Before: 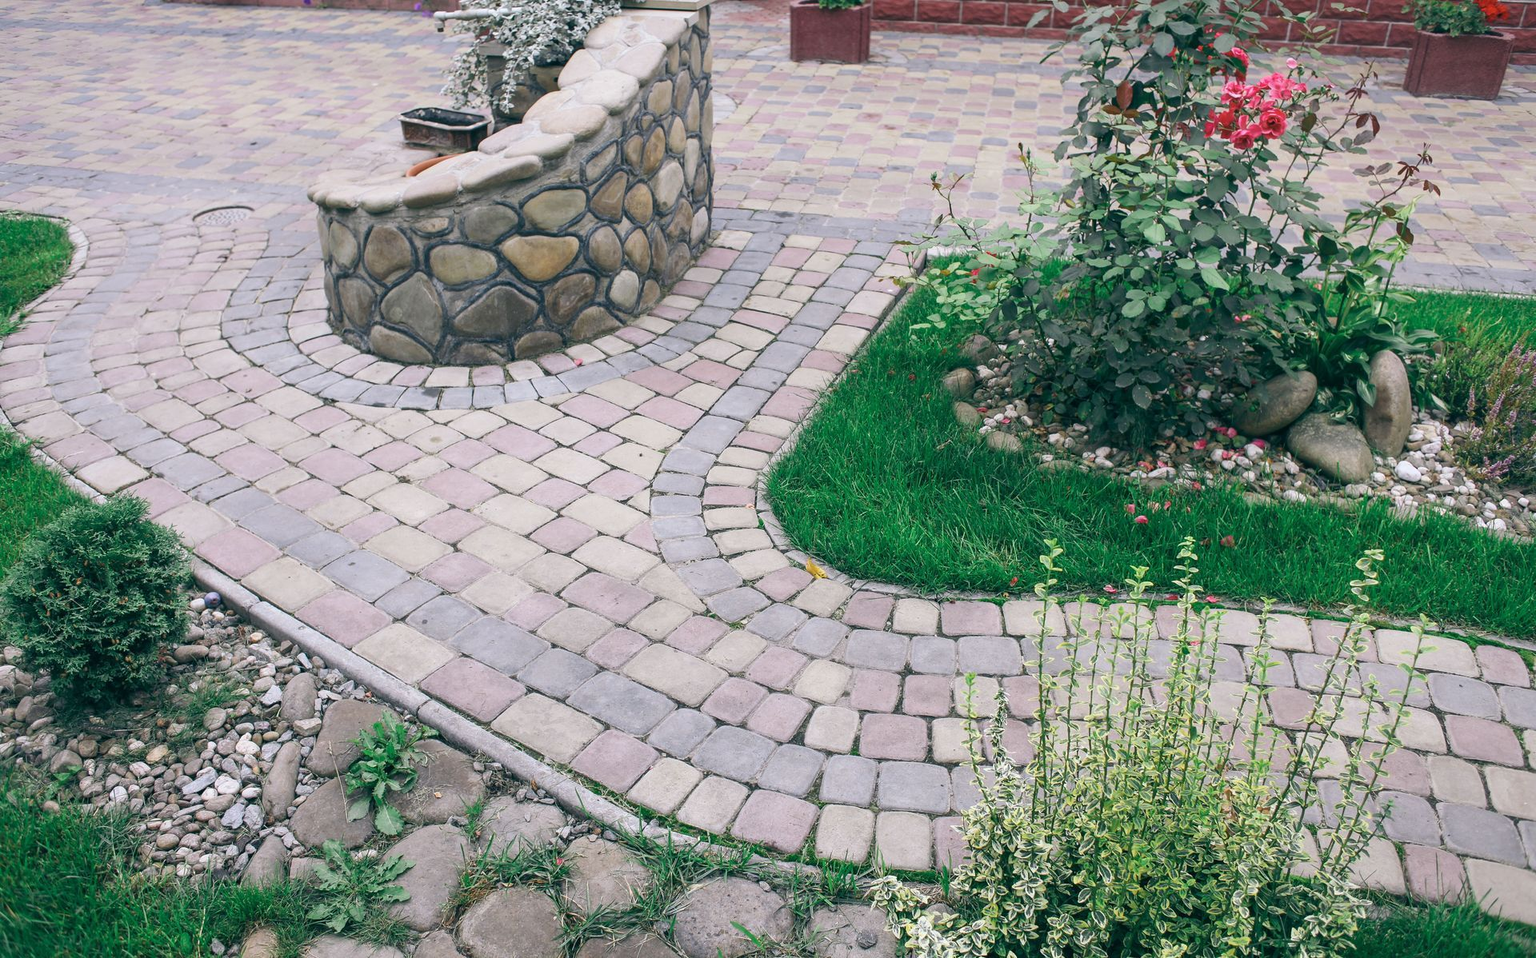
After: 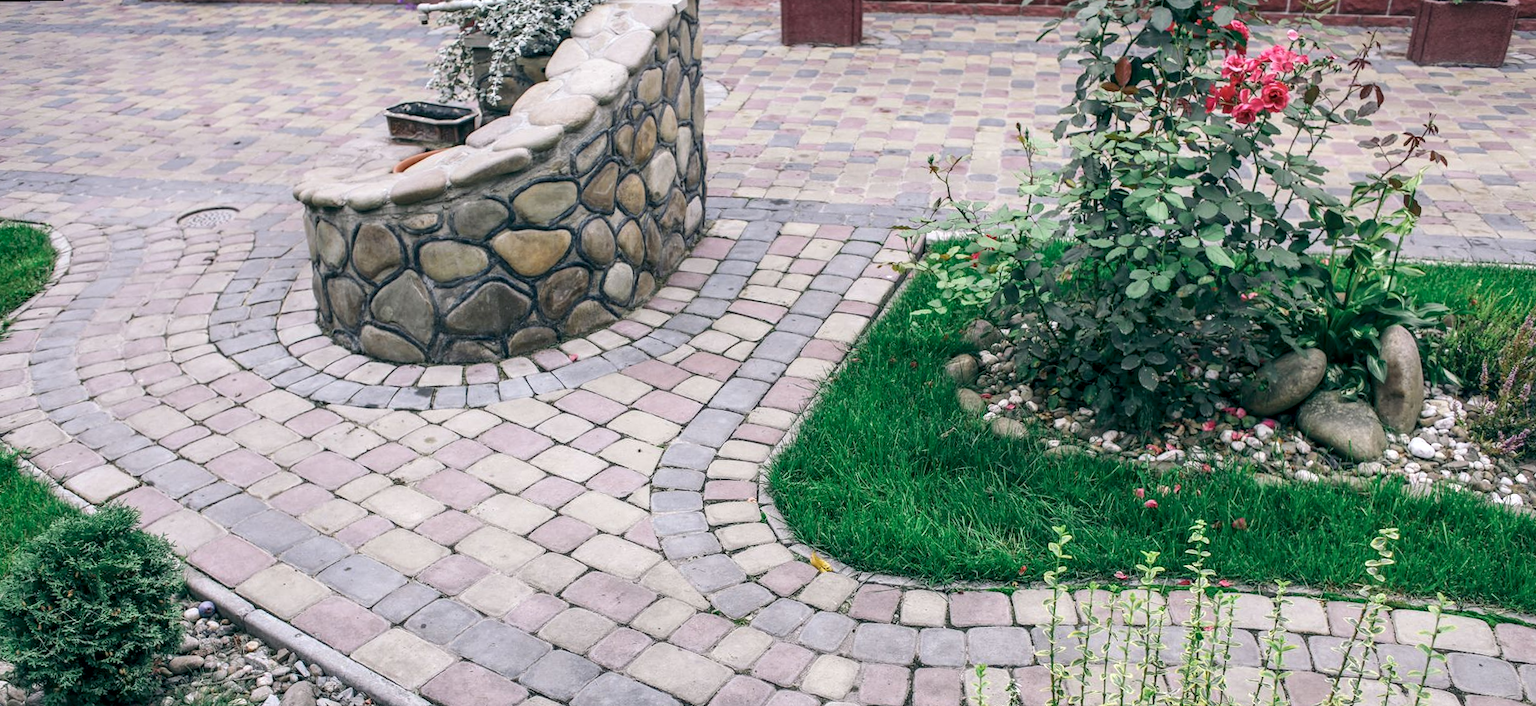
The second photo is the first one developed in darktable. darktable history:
crop: bottom 24.967%
rotate and perspective: rotation -1.42°, crop left 0.016, crop right 0.984, crop top 0.035, crop bottom 0.965
local contrast: detail 140%
